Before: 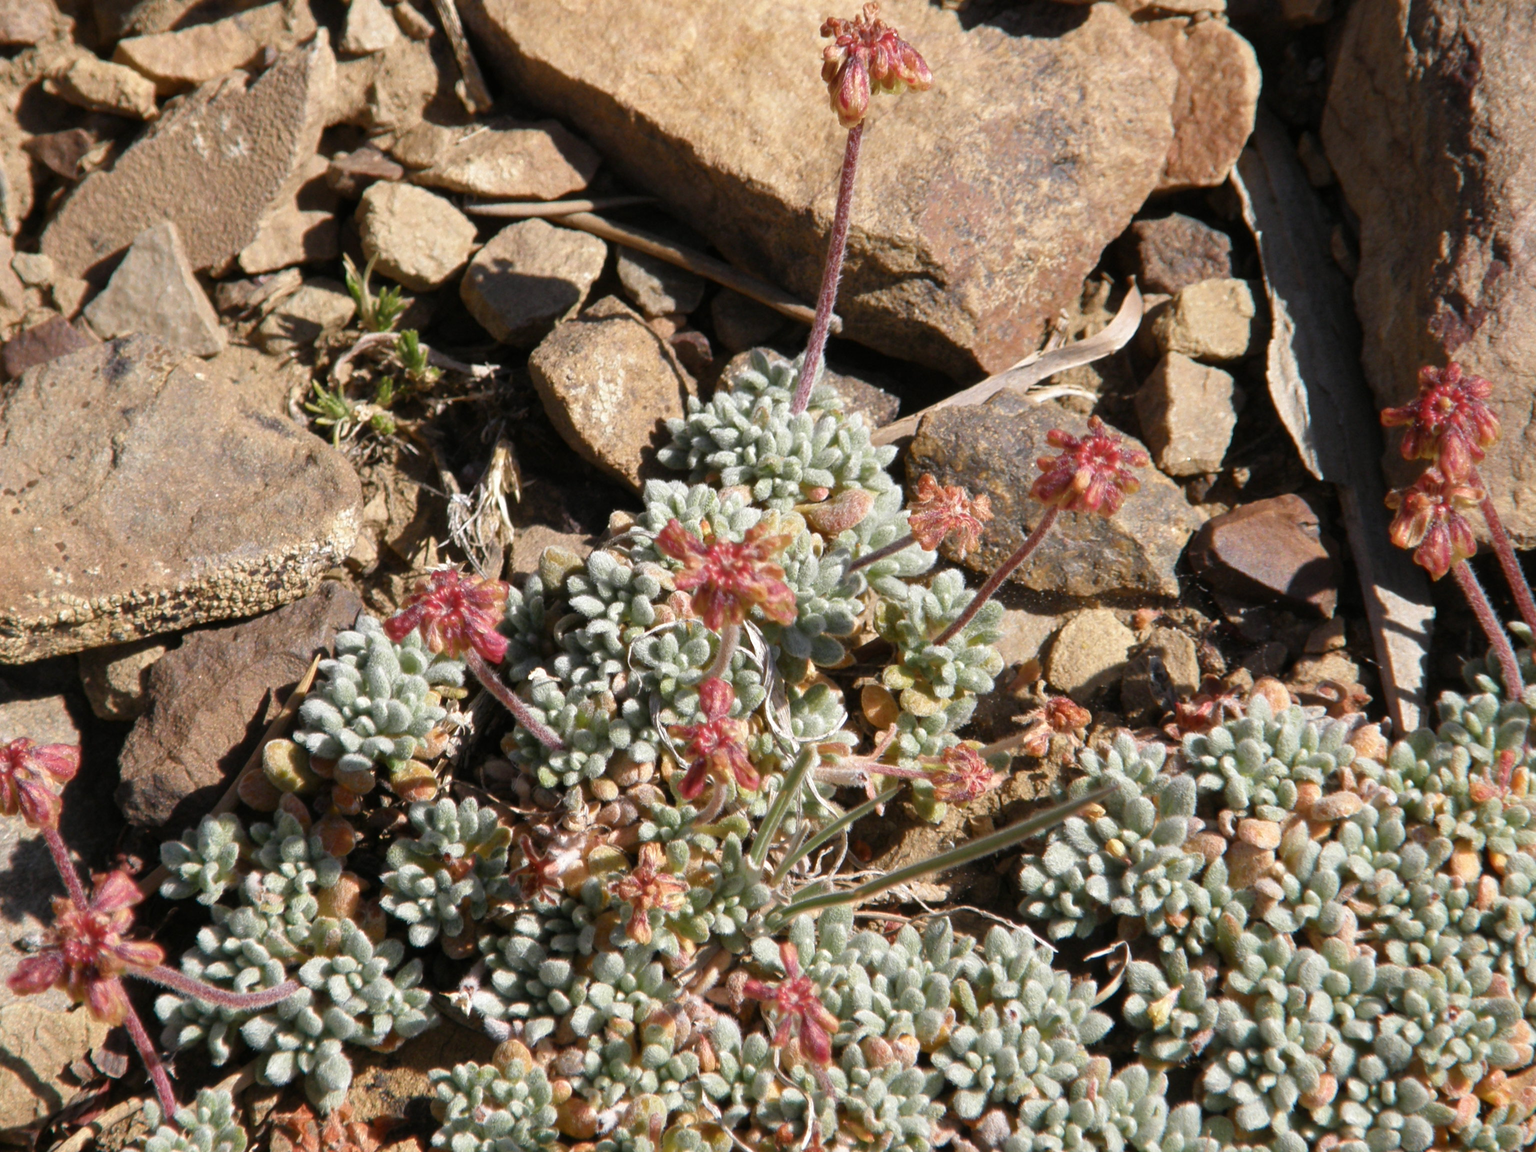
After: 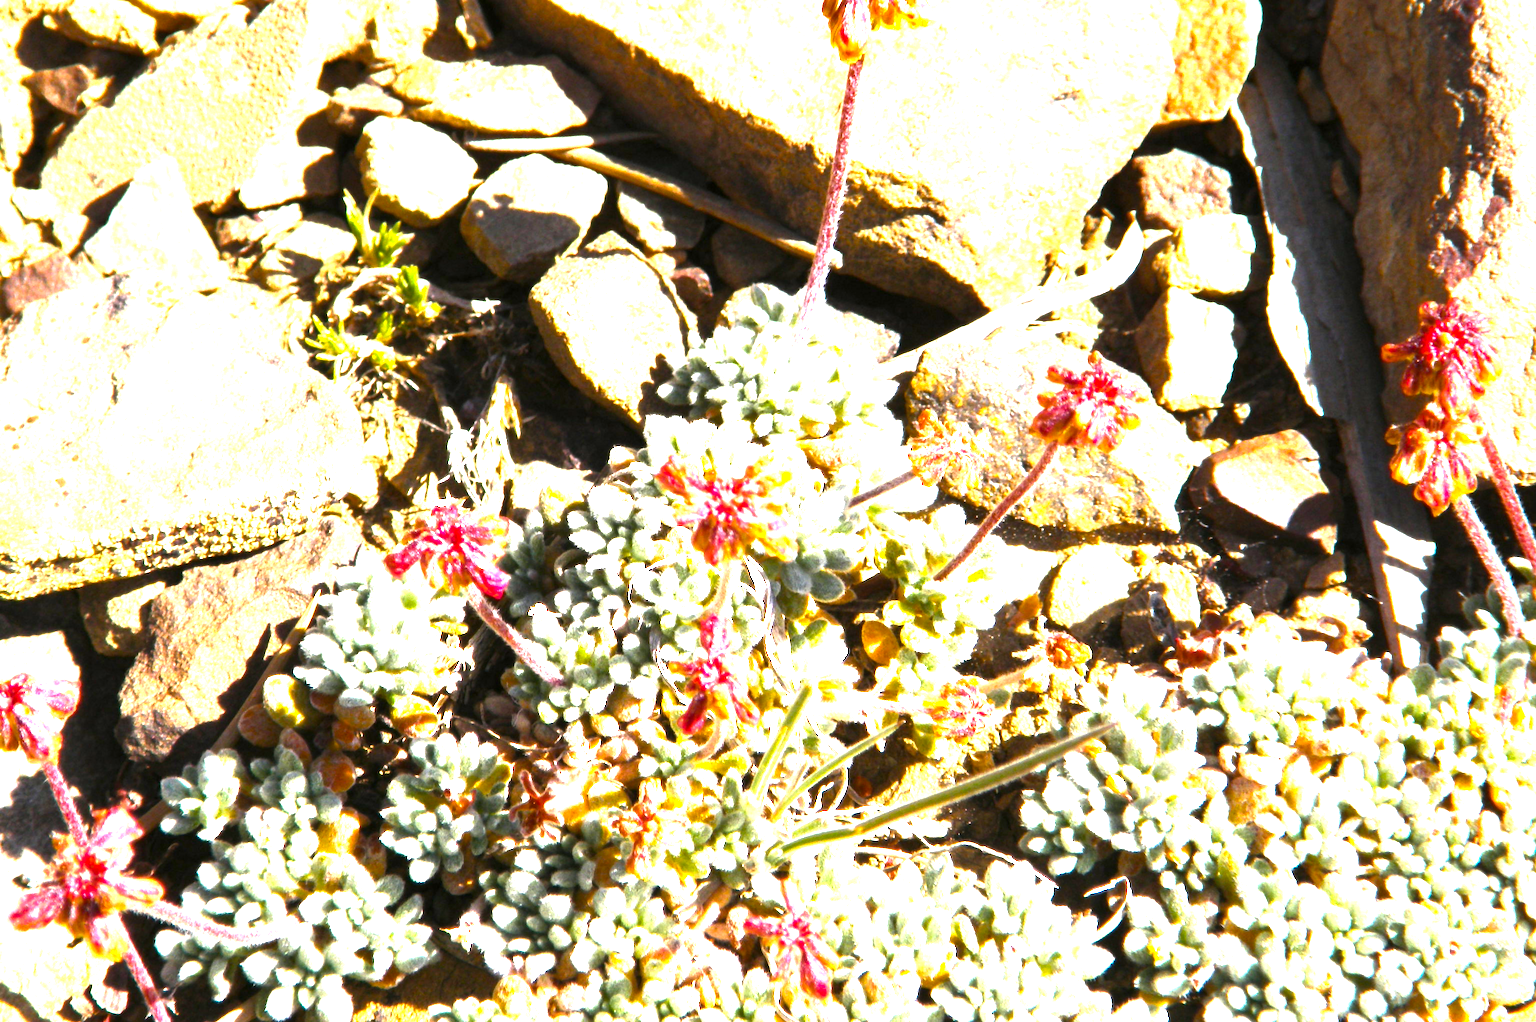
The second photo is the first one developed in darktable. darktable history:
white balance: emerald 1
crop and rotate: top 5.609%, bottom 5.609%
rotate and perspective: crop left 0, crop top 0
color balance rgb: perceptual saturation grading › global saturation 25%, perceptual brilliance grading › global brilliance 35%, perceptual brilliance grading › highlights 50%, perceptual brilliance grading › mid-tones 60%, perceptual brilliance grading › shadows 35%, global vibrance 20%
